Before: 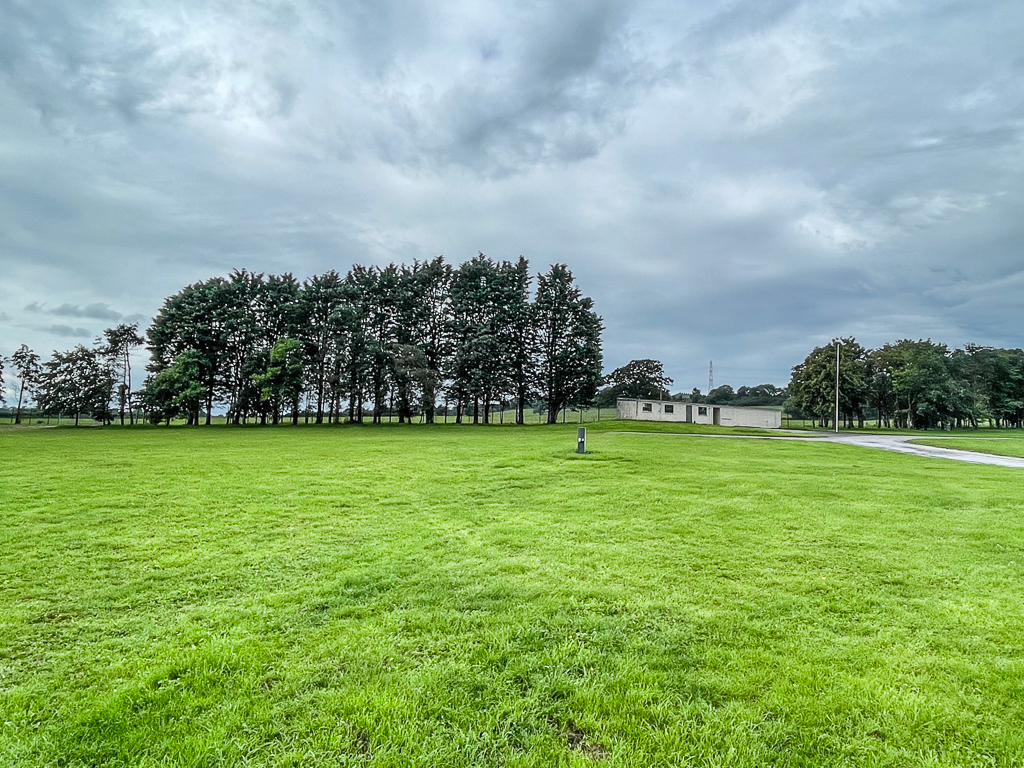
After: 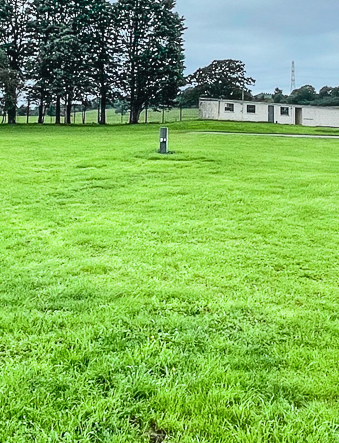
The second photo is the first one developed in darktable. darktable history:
exposure: exposure 0.258 EV, compensate highlight preservation false
fill light: on, module defaults
crop: left 40.878%, top 39.176%, right 25.993%, bottom 3.081%
tone curve: curves: ch0 [(0, 0.025) (0.15, 0.143) (0.452, 0.486) (0.751, 0.788) (1, 0.961)]; ch1 [(0, 0) (0.43, 0.408) (0.476, 0.469) (0.497, 0.494) (0.546, 0.571) (0.566, 0.607) (0.62, 0.657) (1, 1)]; ch2 [(0, 0) (0.386, 0.397) (0.505, 0.498) (0.547, 0.546) (0.579, 0.58) (1, 1)], color space Lab, independent channels, preserve colors none
